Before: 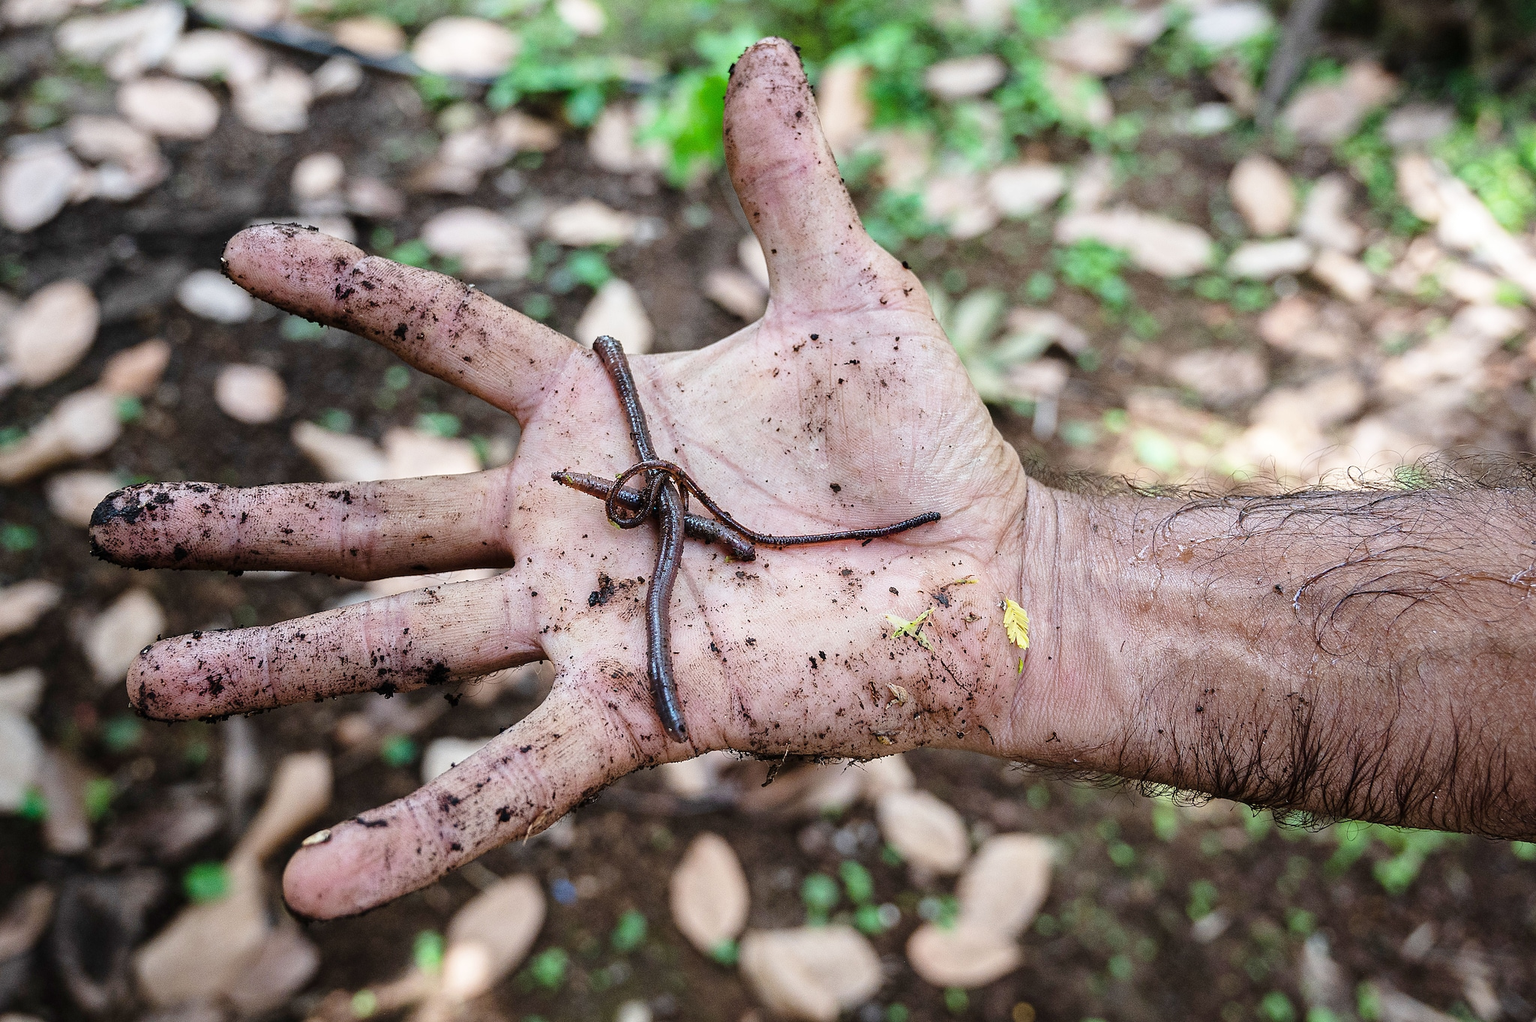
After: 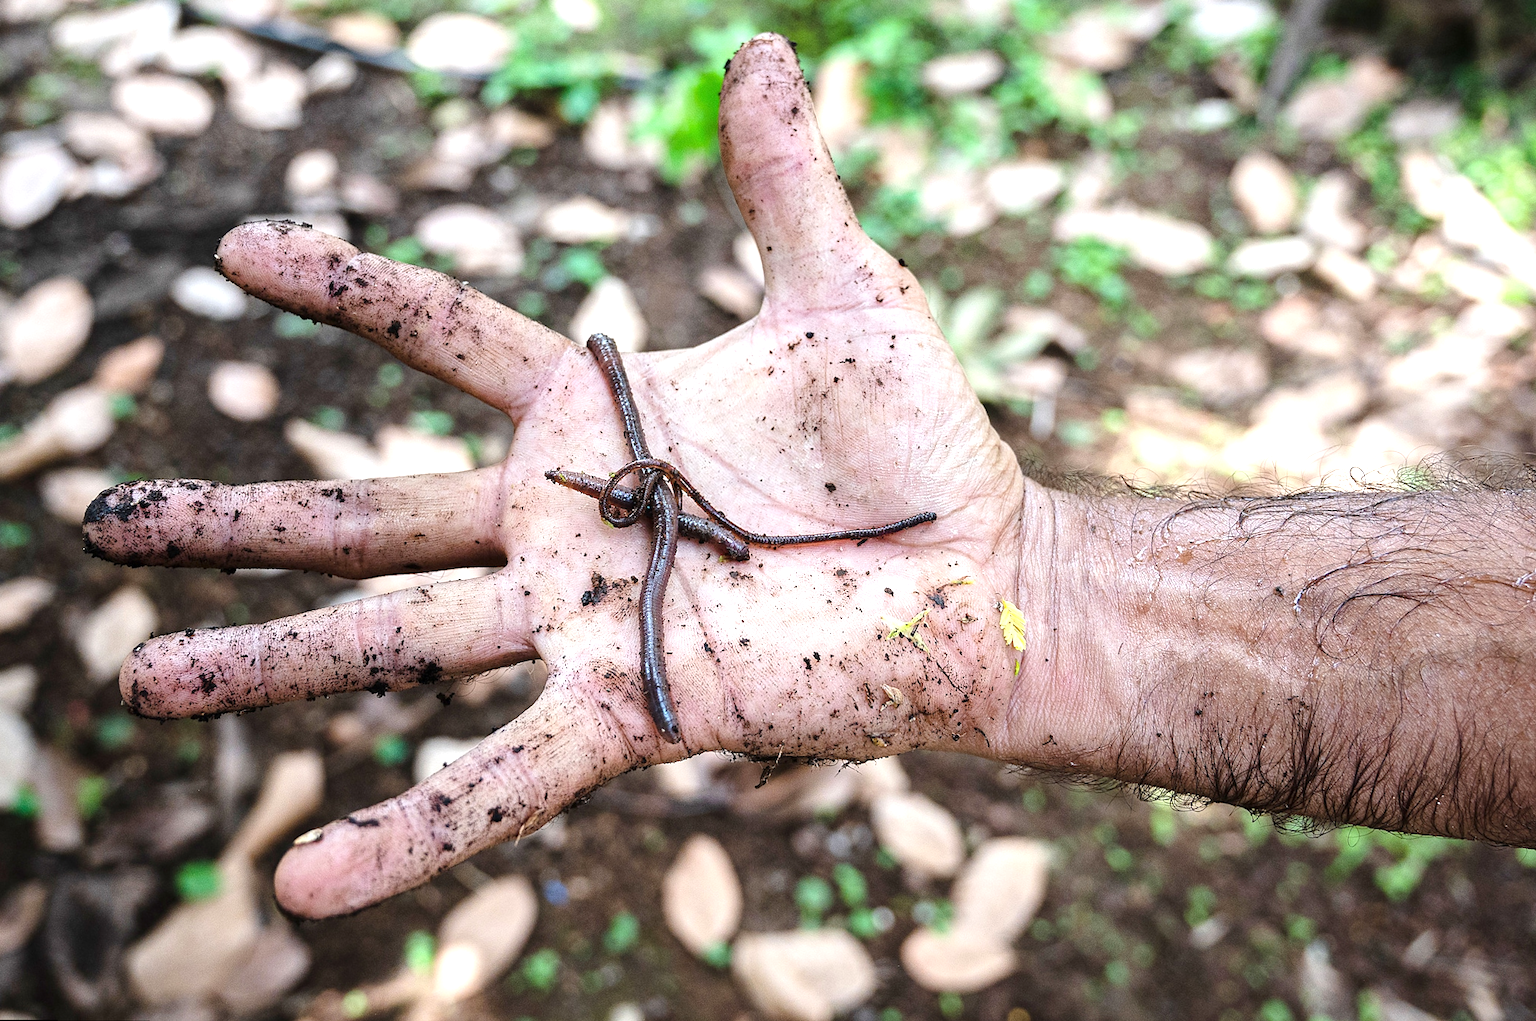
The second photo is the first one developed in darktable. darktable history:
exposure: exposure 0.566 EV, compensate highlight preservation false
rotate and perspective: rotation 0.192°, lens shift (horizontal) -0.015, crop left 0.005, crop right 0.996, crop top 0.006, crop bottom 0.99
